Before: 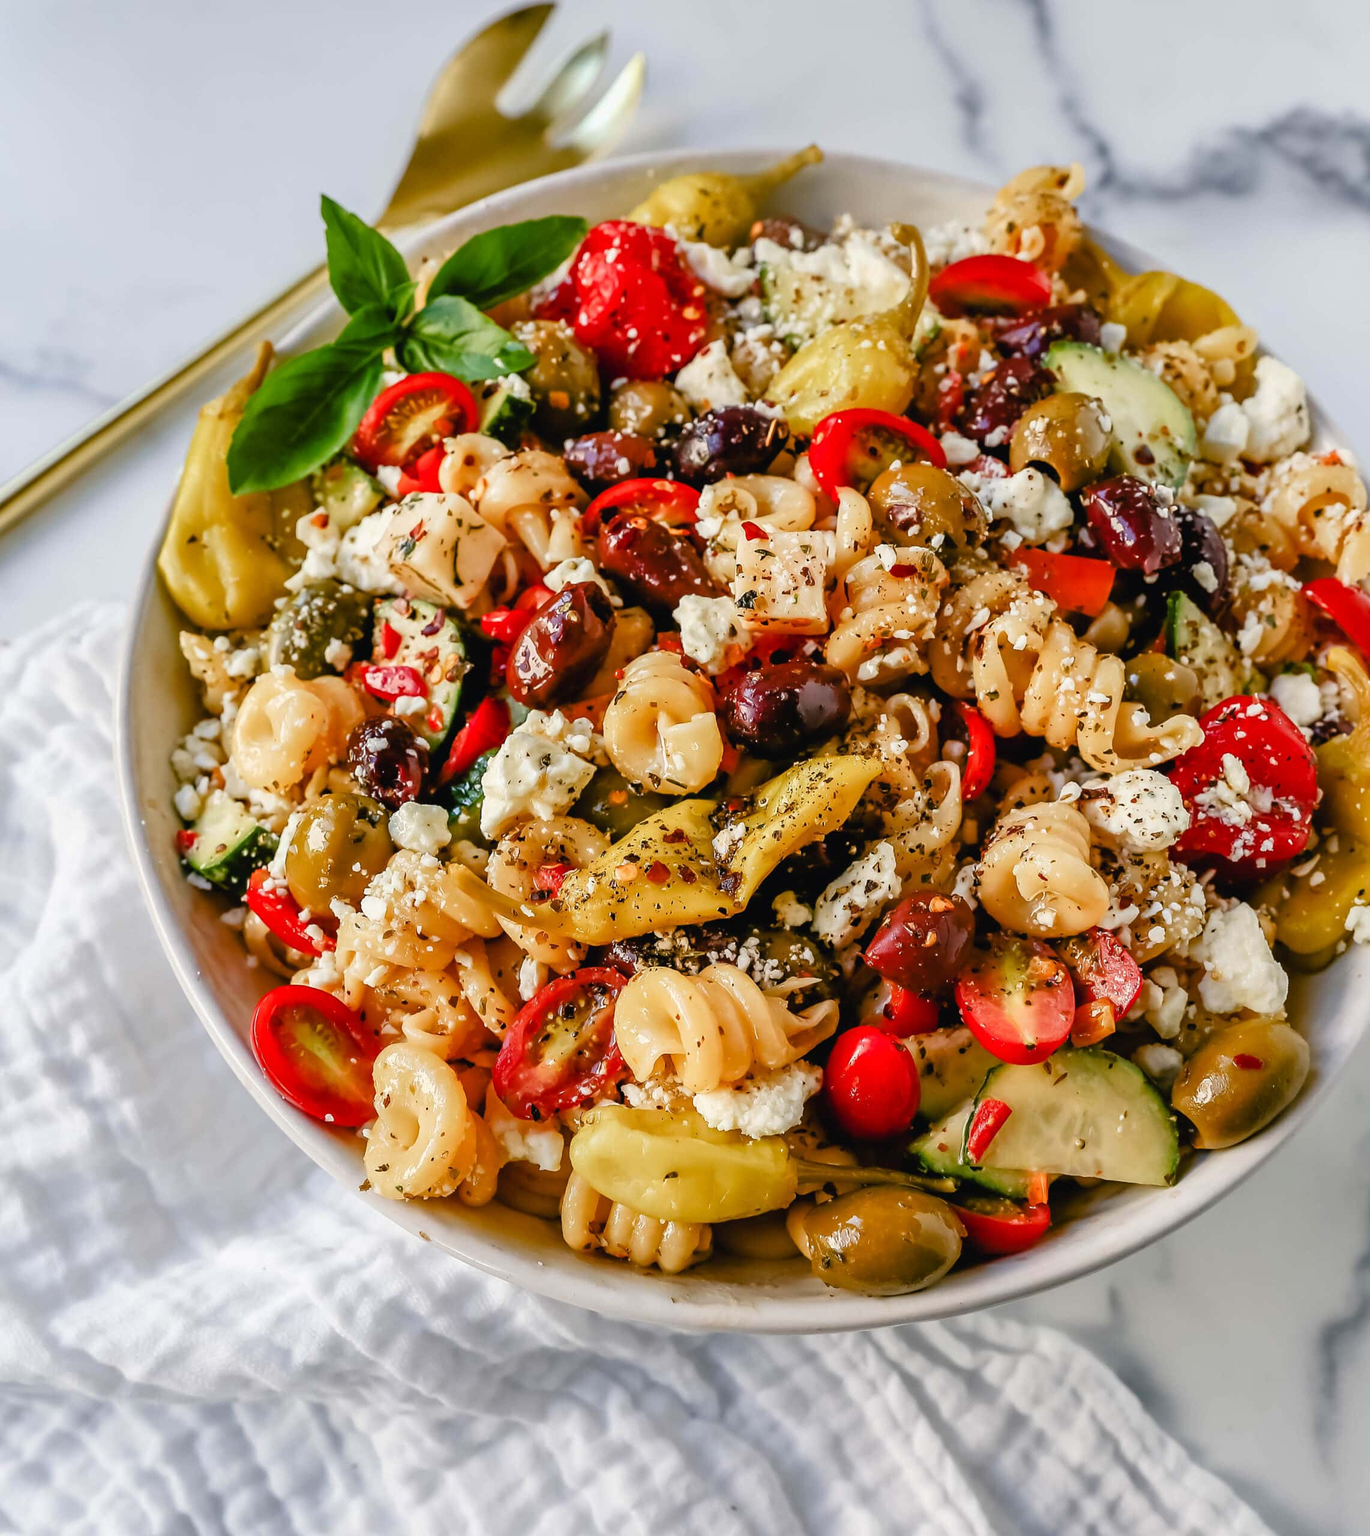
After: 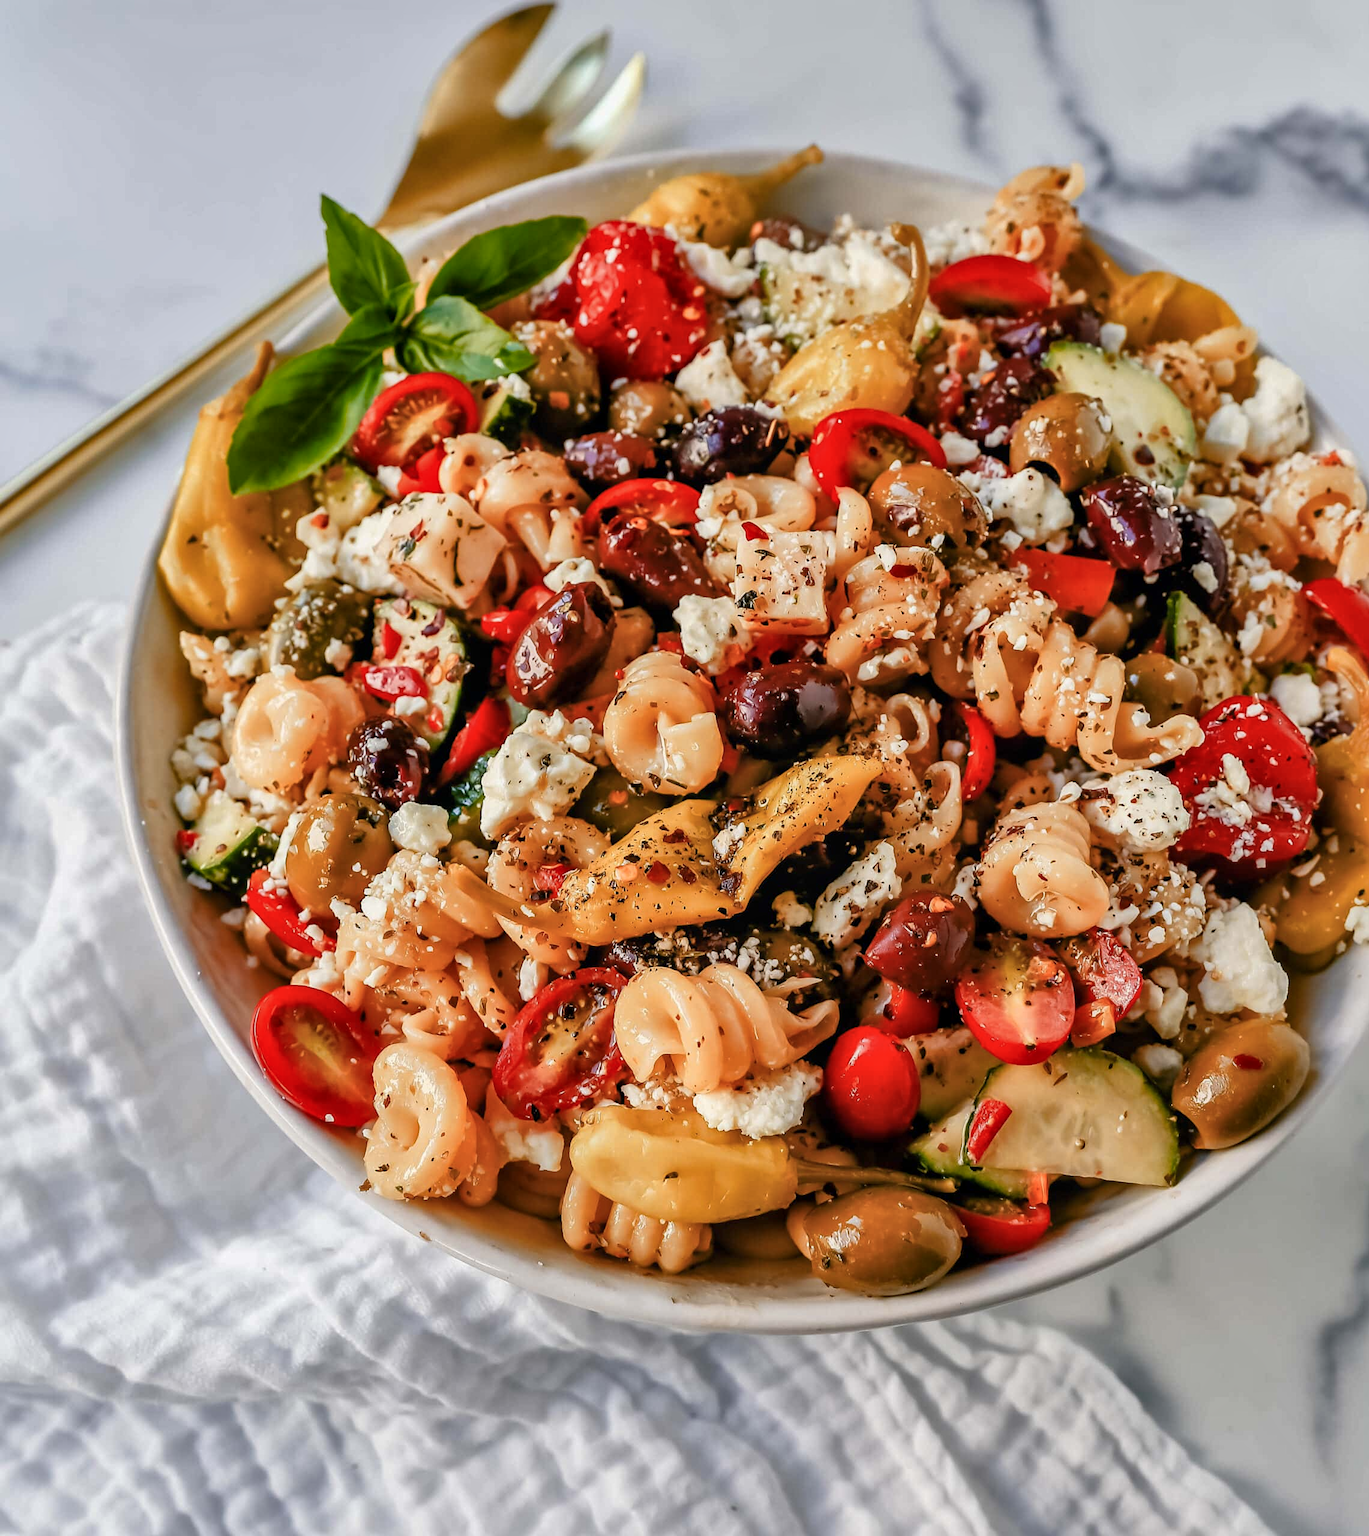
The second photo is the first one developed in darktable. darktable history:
local contrast: mode bilateral grid, contrast 20, coarseness 50, detail 130%, midtone range 0.2
shadows and highlights: shadows 25, white point adjustment -3, highlights -30
color zones: curves: ch1 [(0, 0.455) (0.063, 0.455) (0.286, 0.495) (0.429, 0.5) (0.571, 0.5) (0.714, 0.5) (0.857, 0.5) (1, 0.455)]; ch2 [(0, 0.532) (0.063, 0.521) (0.233, 0.447) (0.429, 0.489) (0.571, 0.5) (0.714, 0.5) (0.857, 0.5) (1, 0.532)]
